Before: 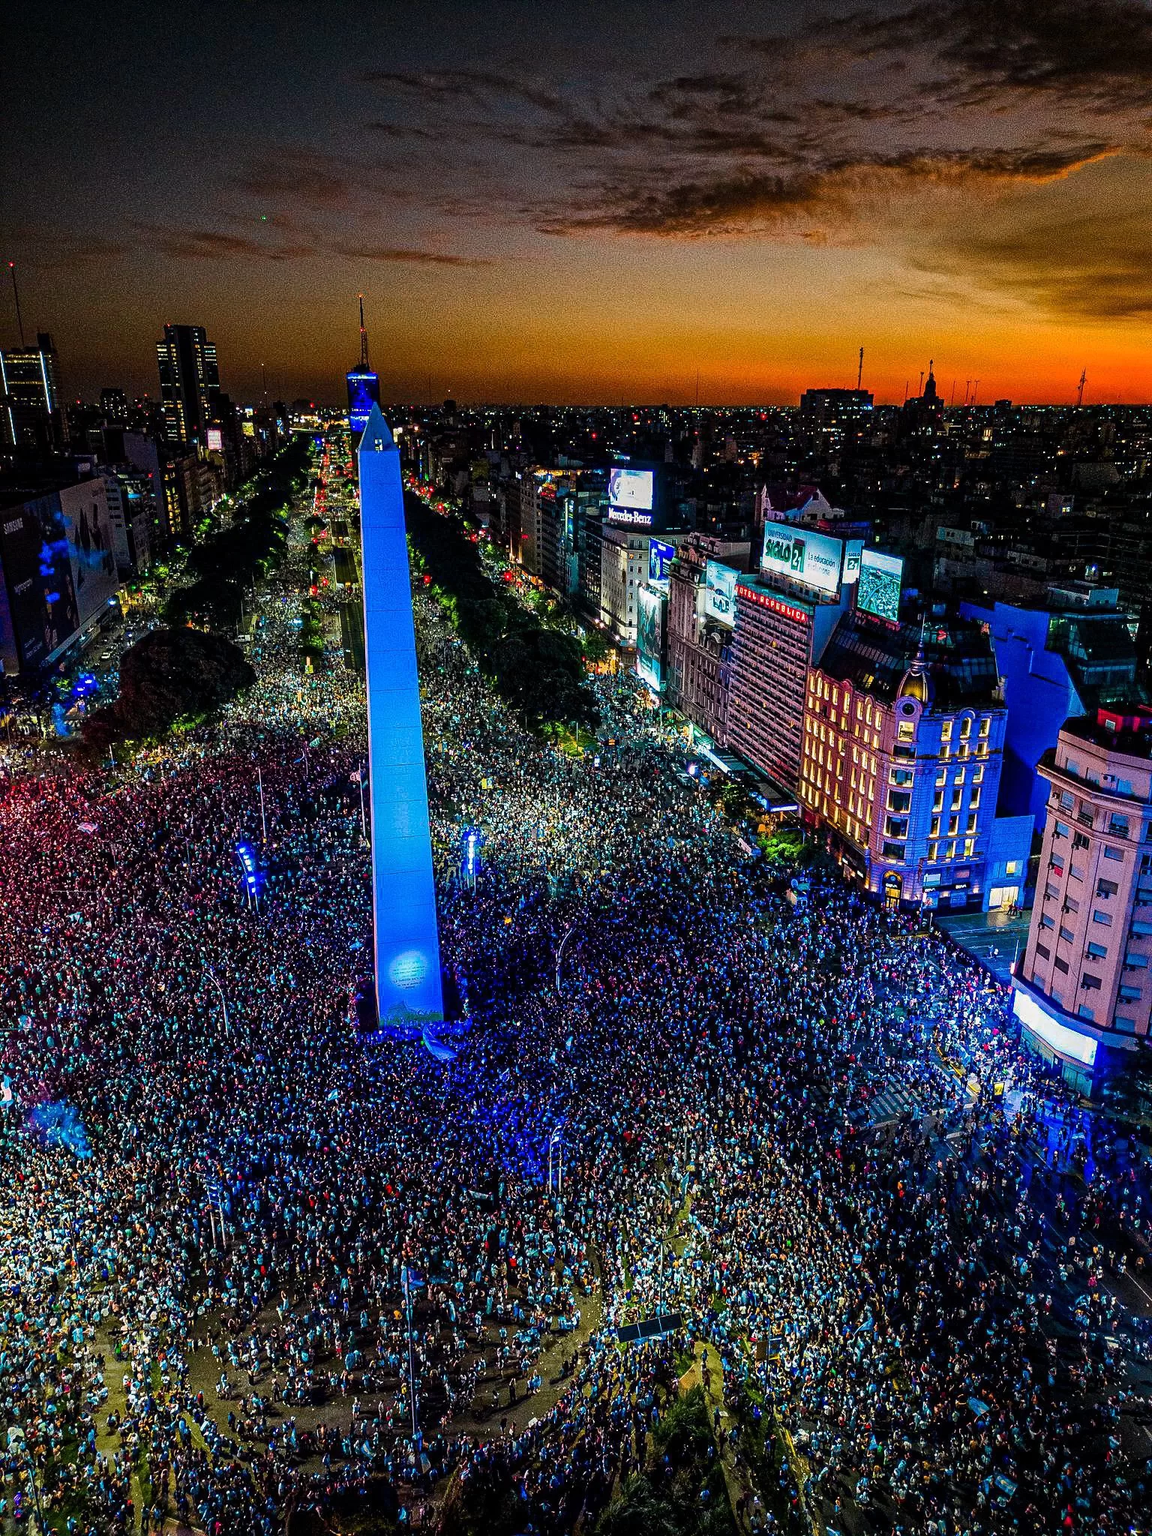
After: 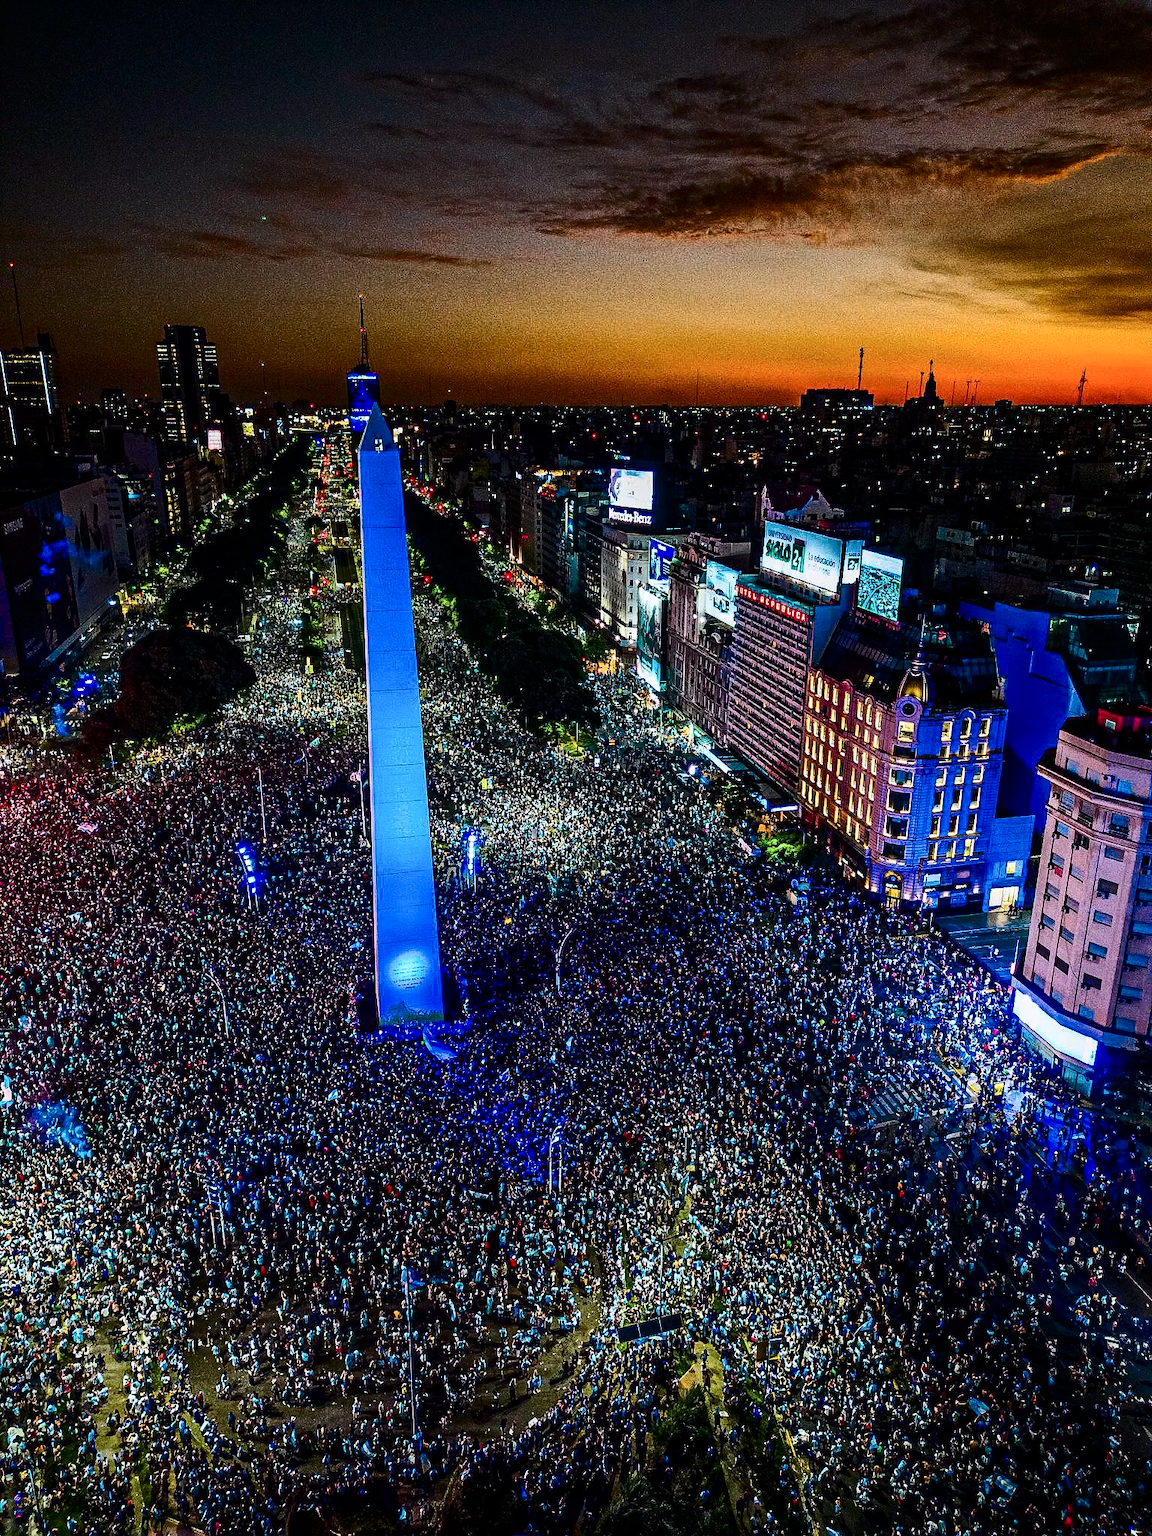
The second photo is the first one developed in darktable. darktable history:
white balance: red 0.98, blue 1.034
contrast brightness saturation: contrast 0.28
